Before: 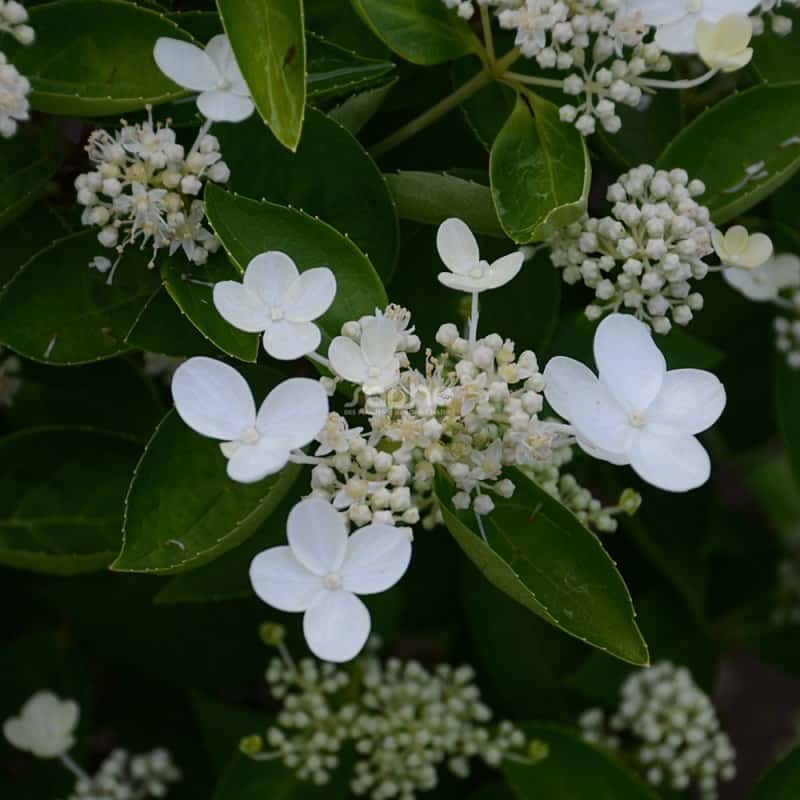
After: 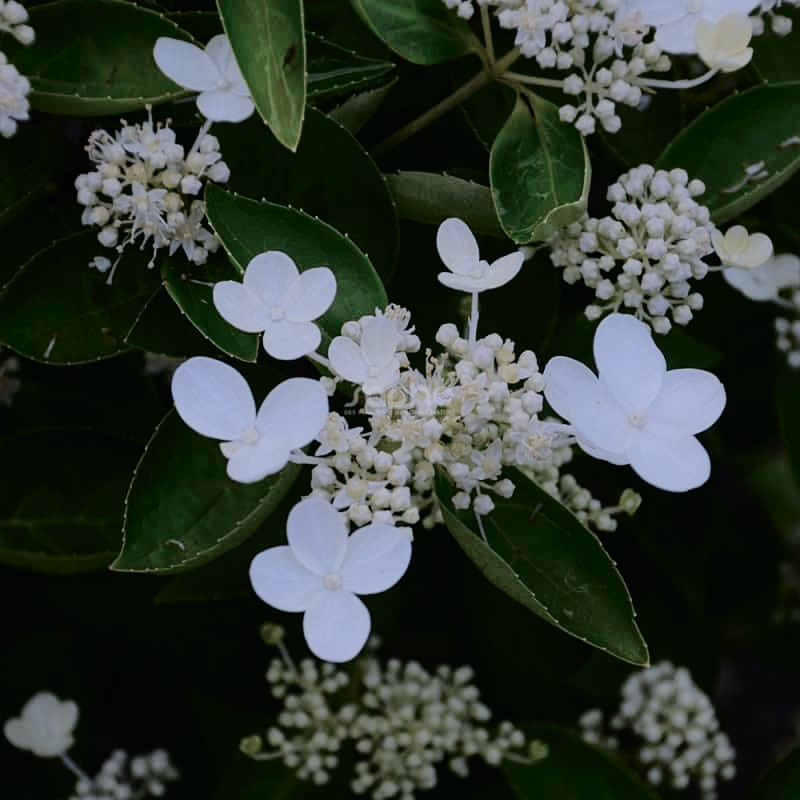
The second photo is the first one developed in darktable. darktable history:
color calibration: illuminant as shot in camera, x 0.363, y 0.385, temperature 4528.04 K
filmic rgb: hardness 4.17
tone curve: curves: ch0 [(0, 0.009) (0.105, 0.069) (0.195, 0.154) (0.289, 0.278) (0.384, 0.391) (0.513, 0.53) (0.66, 0.667) (0.895, 0.863) (1, 0.919)]; ch1 [(0, 0) (0.161, 0.092) (0.35, 0.33) (0.403, 0.395) (0.456, 0.469) (0.502, 0.499) (0.519, 0.514) (0.576, 0.587) (0.642, 0.645) (0.701, 0.742) (1, 0.942)]; ch2 [(0, 0) (0.371, 0.362) (0.437, 0.437) (0.501, 0.5) (0.53, 0.528) (0.569, 0.551) (0.619, 0.58) (0.883, 0.752) (1, 0.929)], color space Lab, independent channels, preserve colors none
